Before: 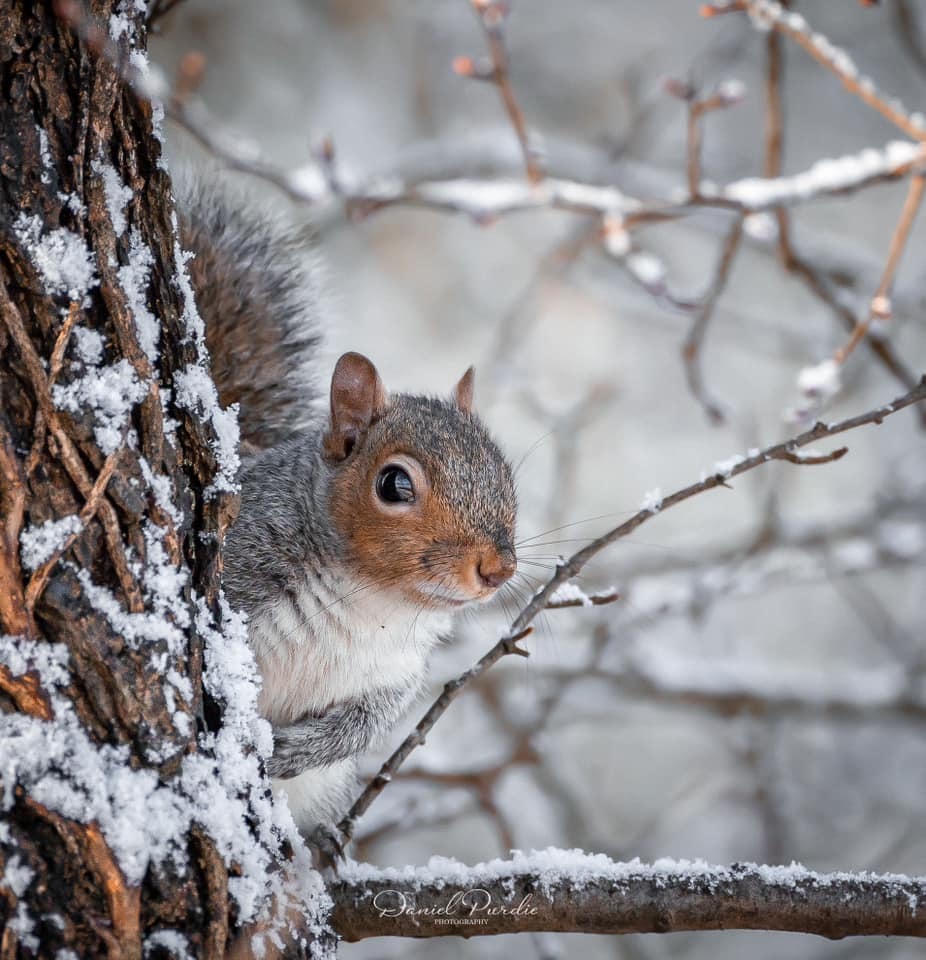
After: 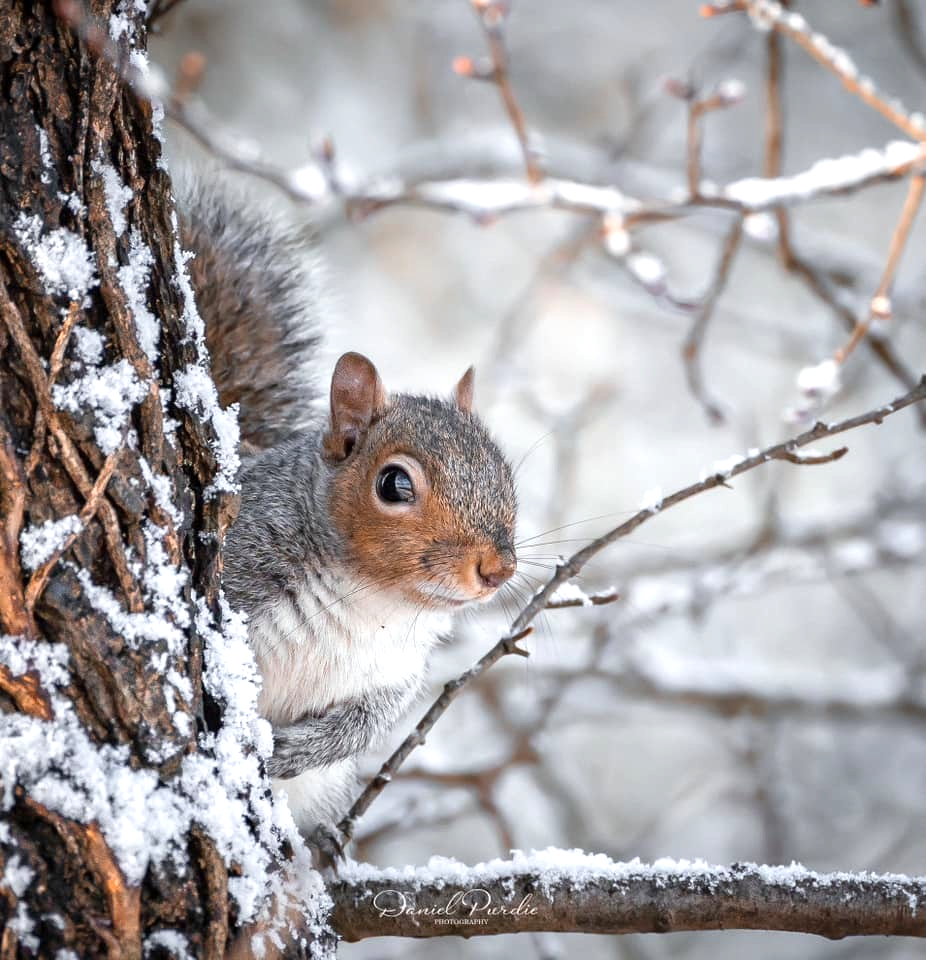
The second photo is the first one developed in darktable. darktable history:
base curve: curves: ch0 [(0, 0) (0.297, 0.298) (1, 1)], preserve colors none
exposure: exposure 0.507 EV, compensate exposure bias true, compensate highlight preservation false
